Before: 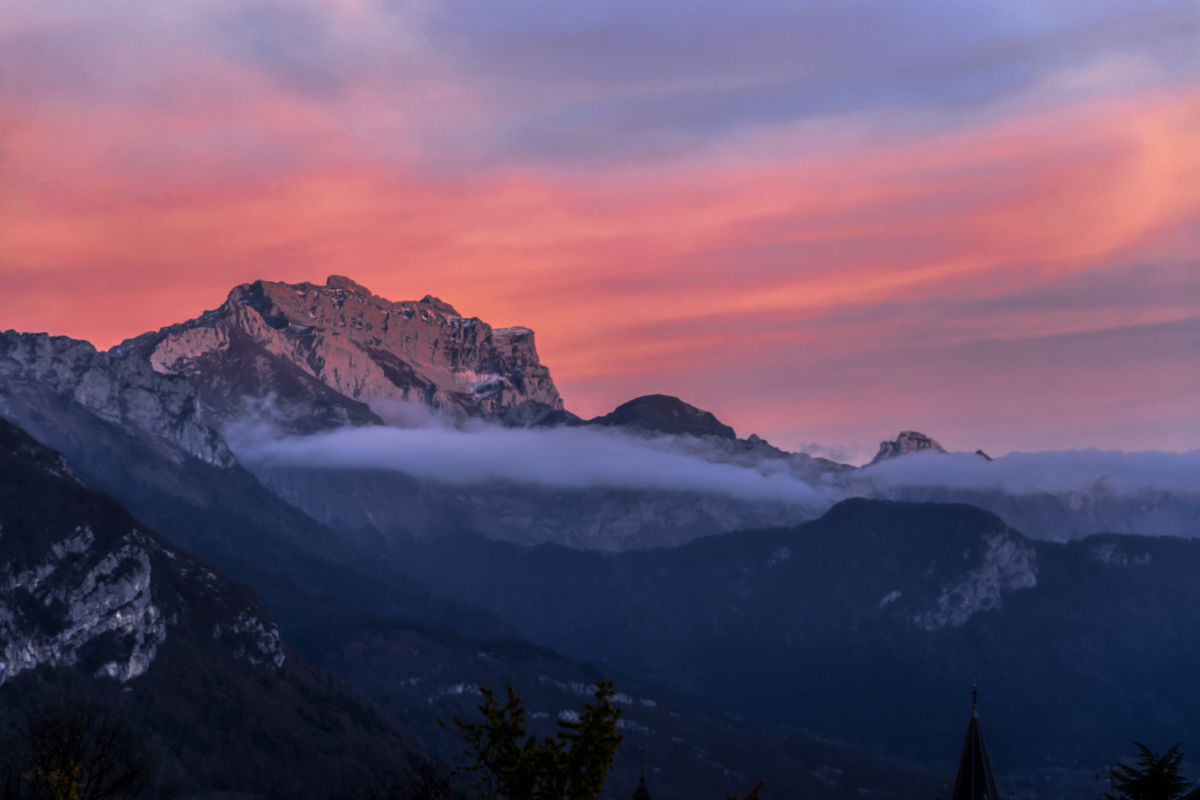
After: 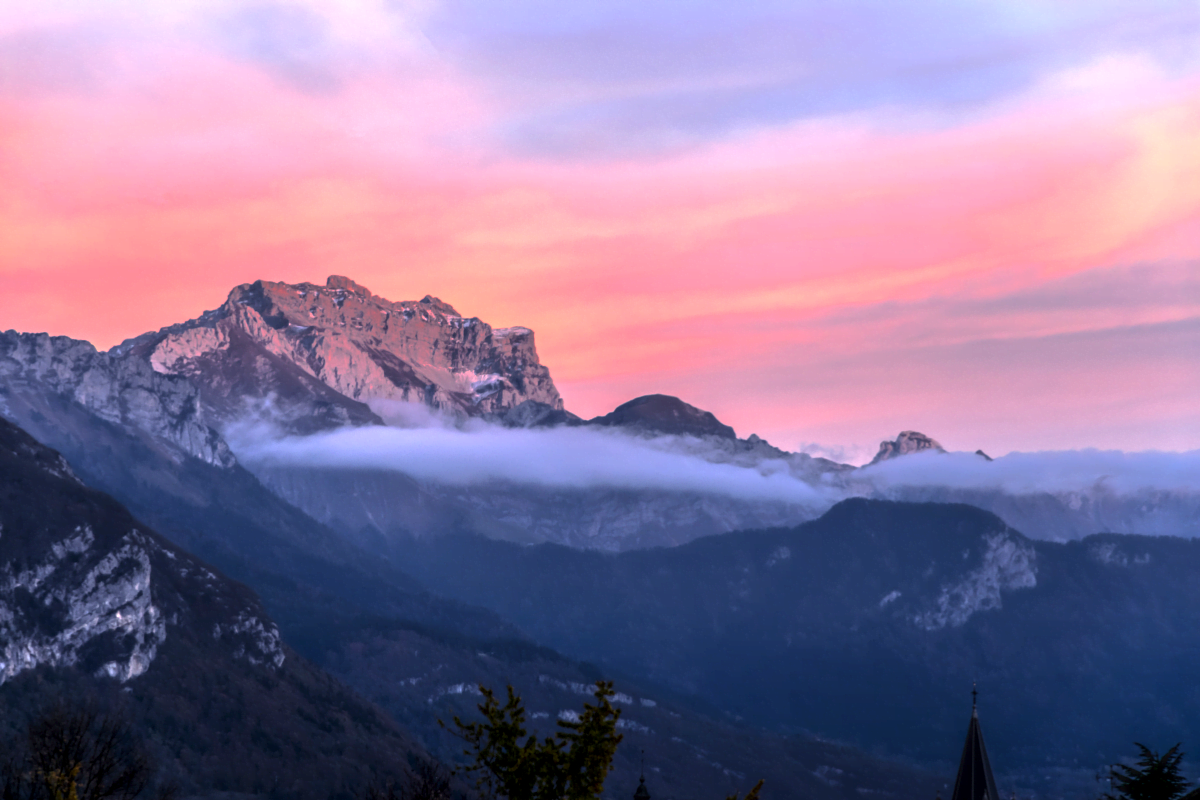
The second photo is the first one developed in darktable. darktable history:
exposure: black level correction 0.001, exposure 1.128 EV, compensate exposure bias true, compensate highlight preservation false
